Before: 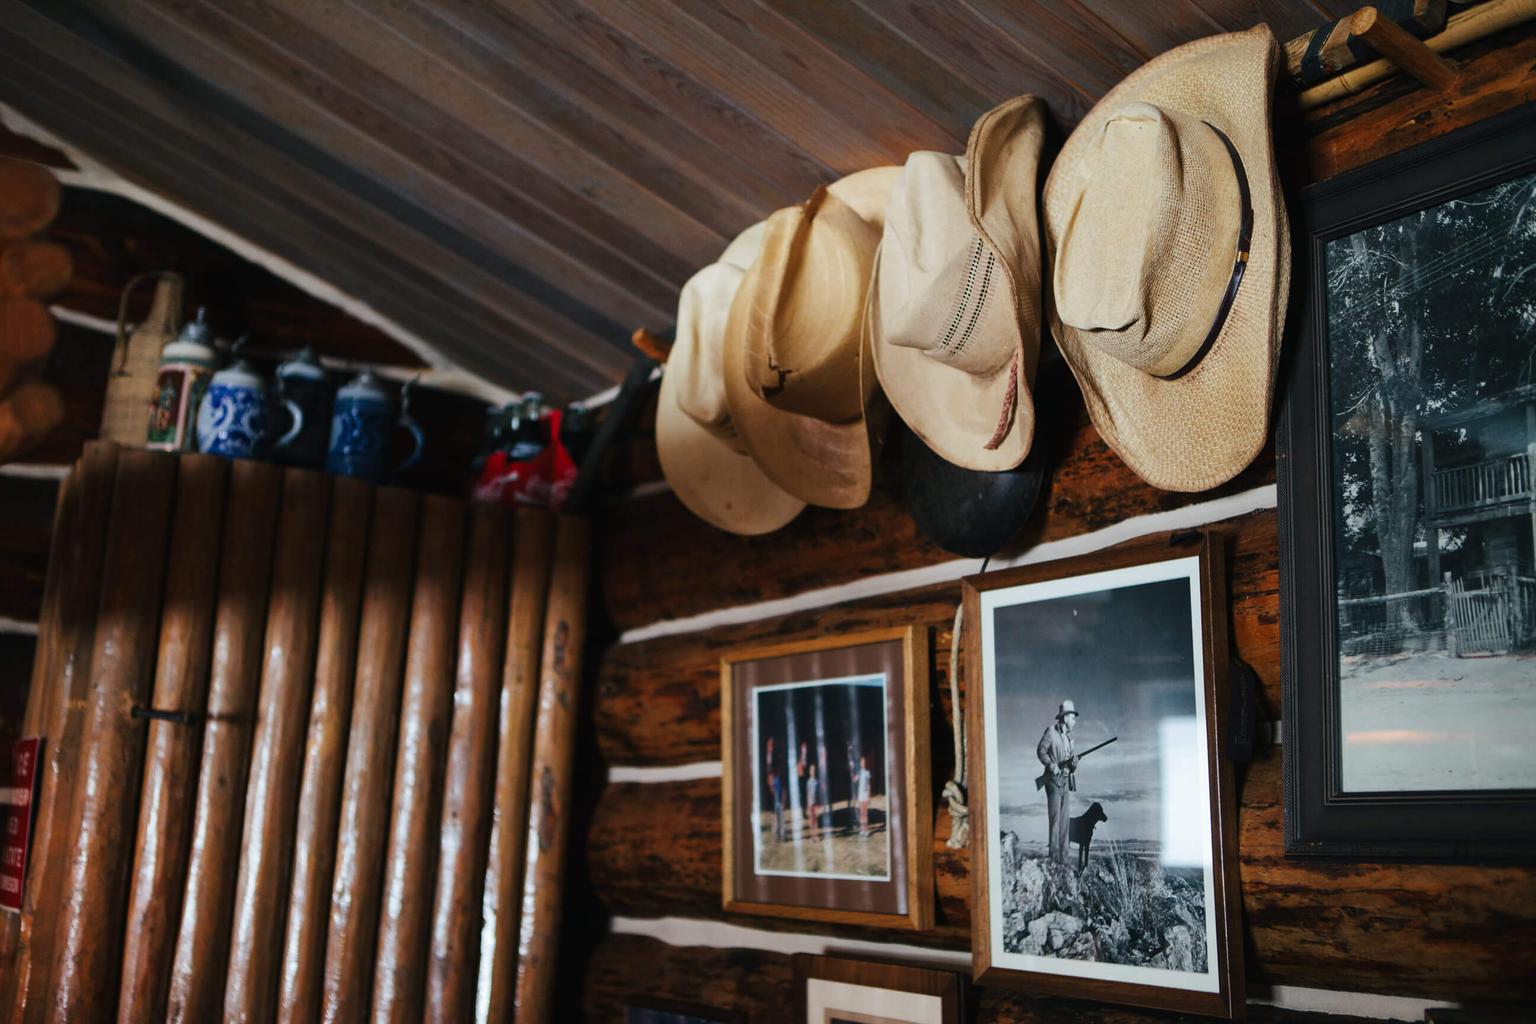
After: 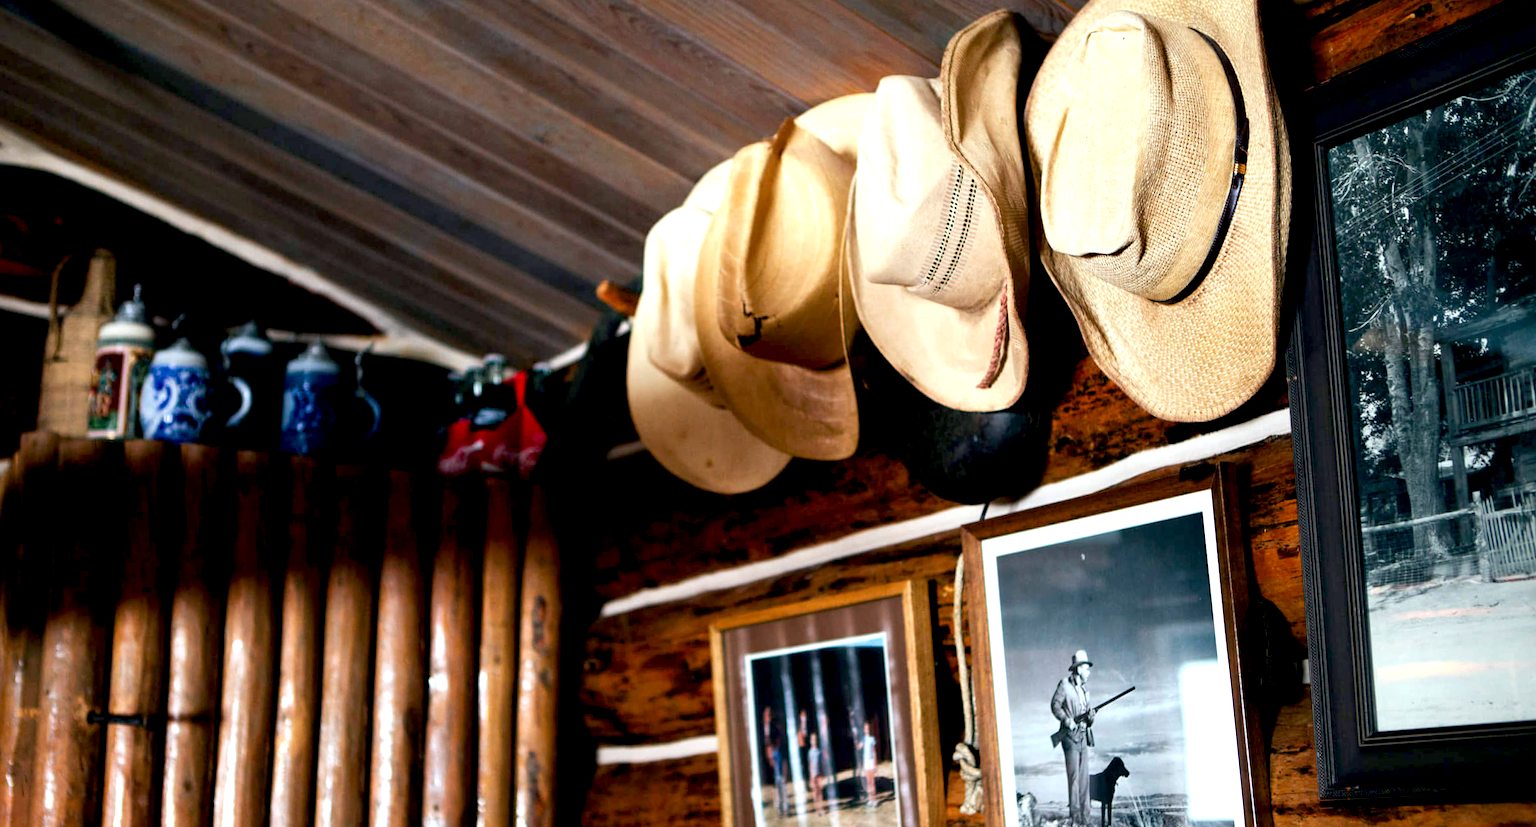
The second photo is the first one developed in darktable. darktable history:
exposure: black level correction 0.01, exposure 1 EV, compensate highlight preservation false
rotate and perspective: rotation -3.18°, automatic cropping off
crop: left 5.596%, top 10.314%, right 3.534%, bottom 19.395%
